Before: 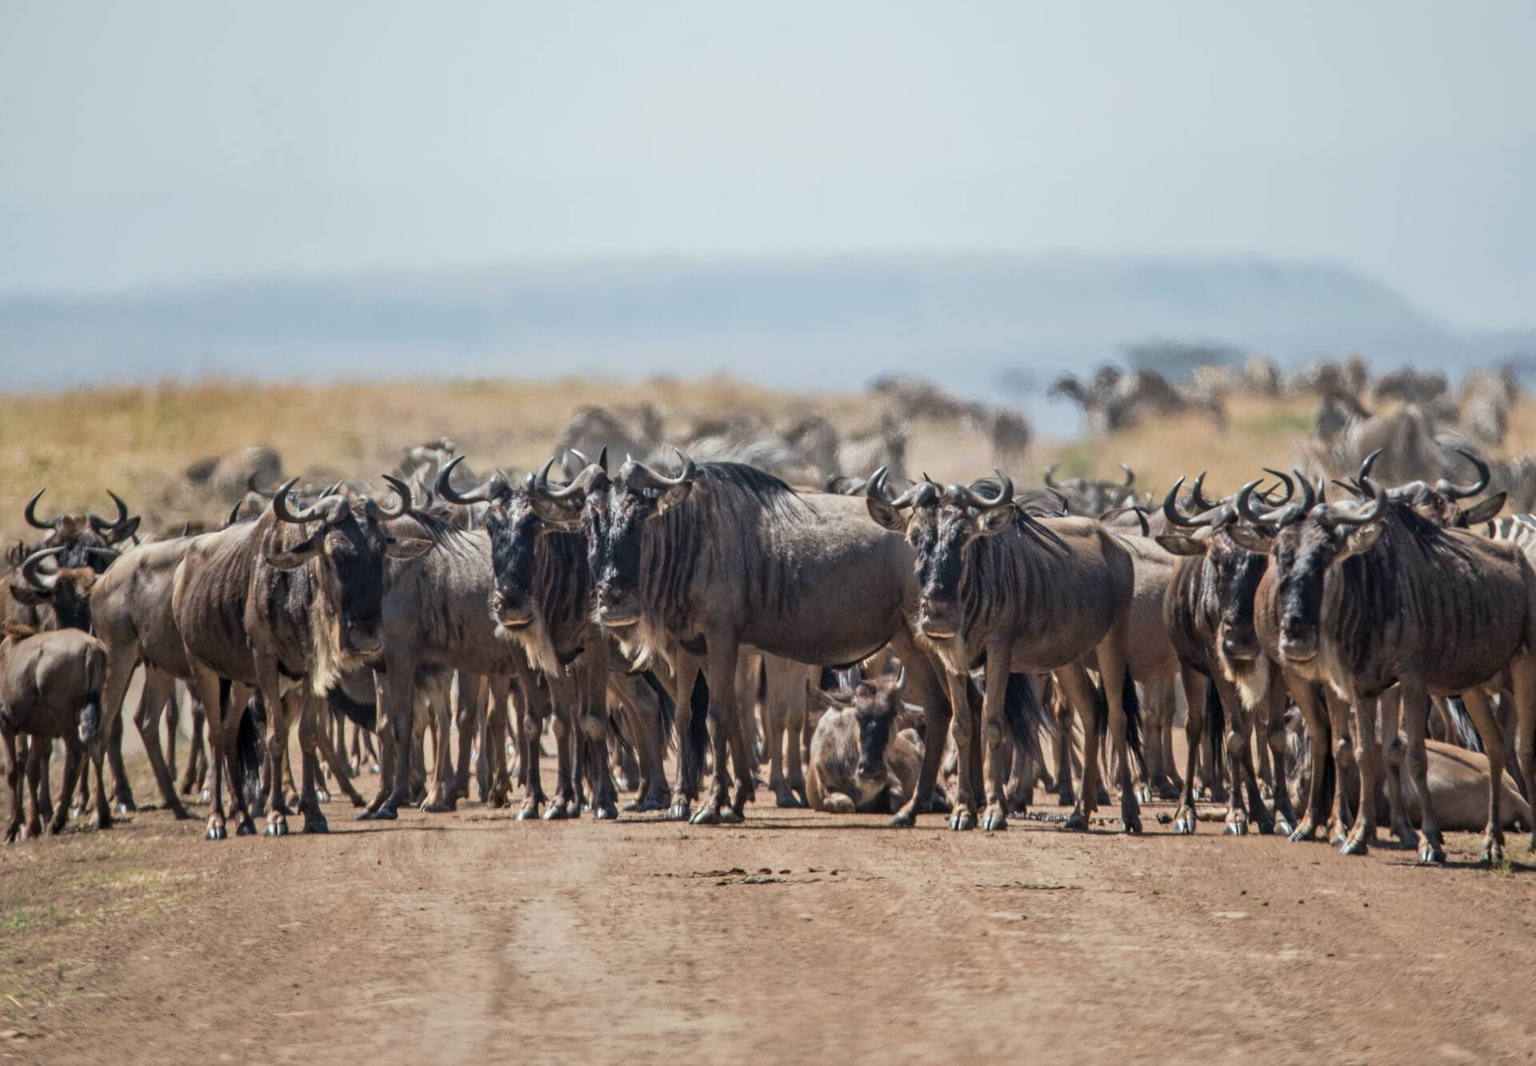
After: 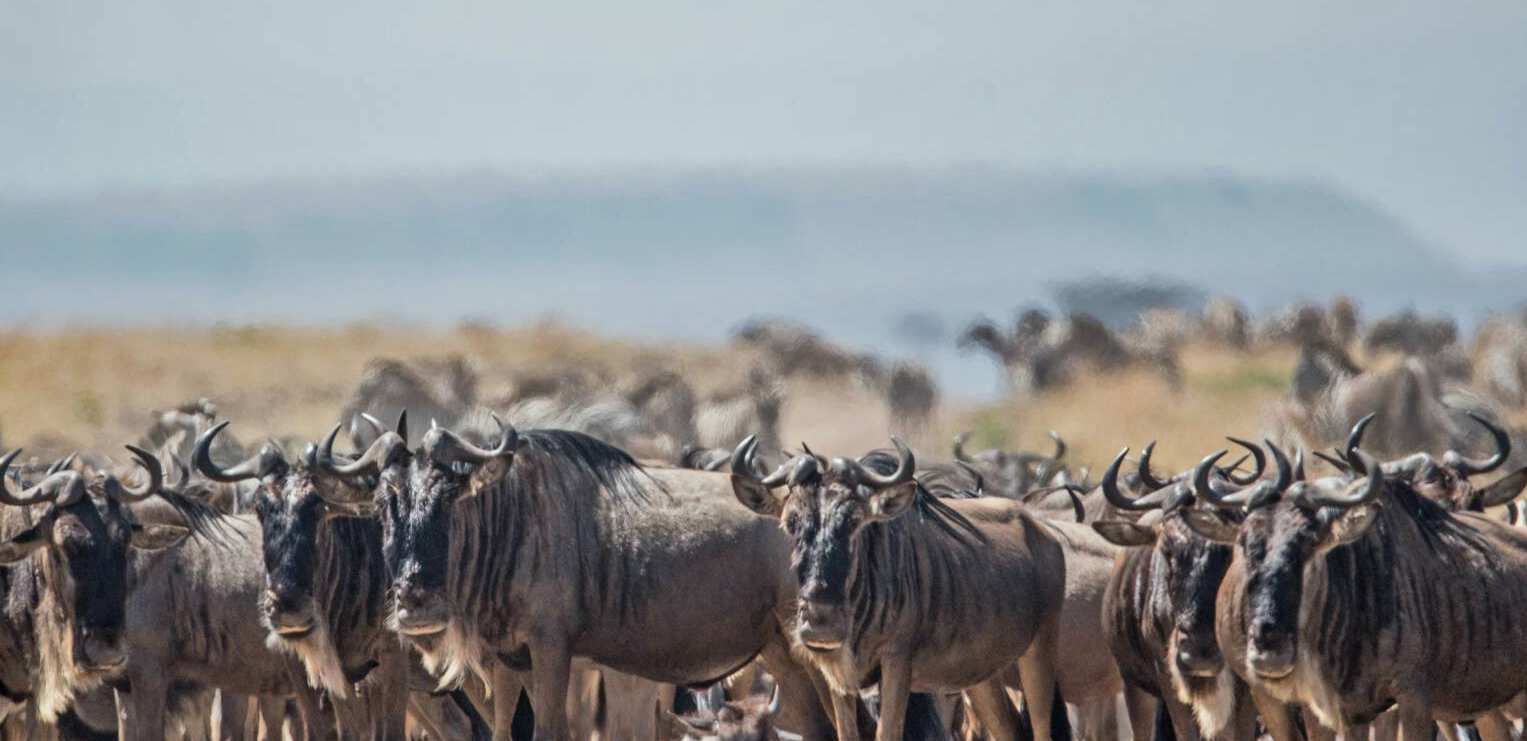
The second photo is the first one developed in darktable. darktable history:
crop: left 18.351%, top 11.126%, right 2.096%, bottom 33.221%
base curve: curves: ch0 [(0, 0) (0.283, 0.295) (1, 1)], preserve colors none
shadows and highlights: shadows color adjustment 97.68%, soften with gaussian
